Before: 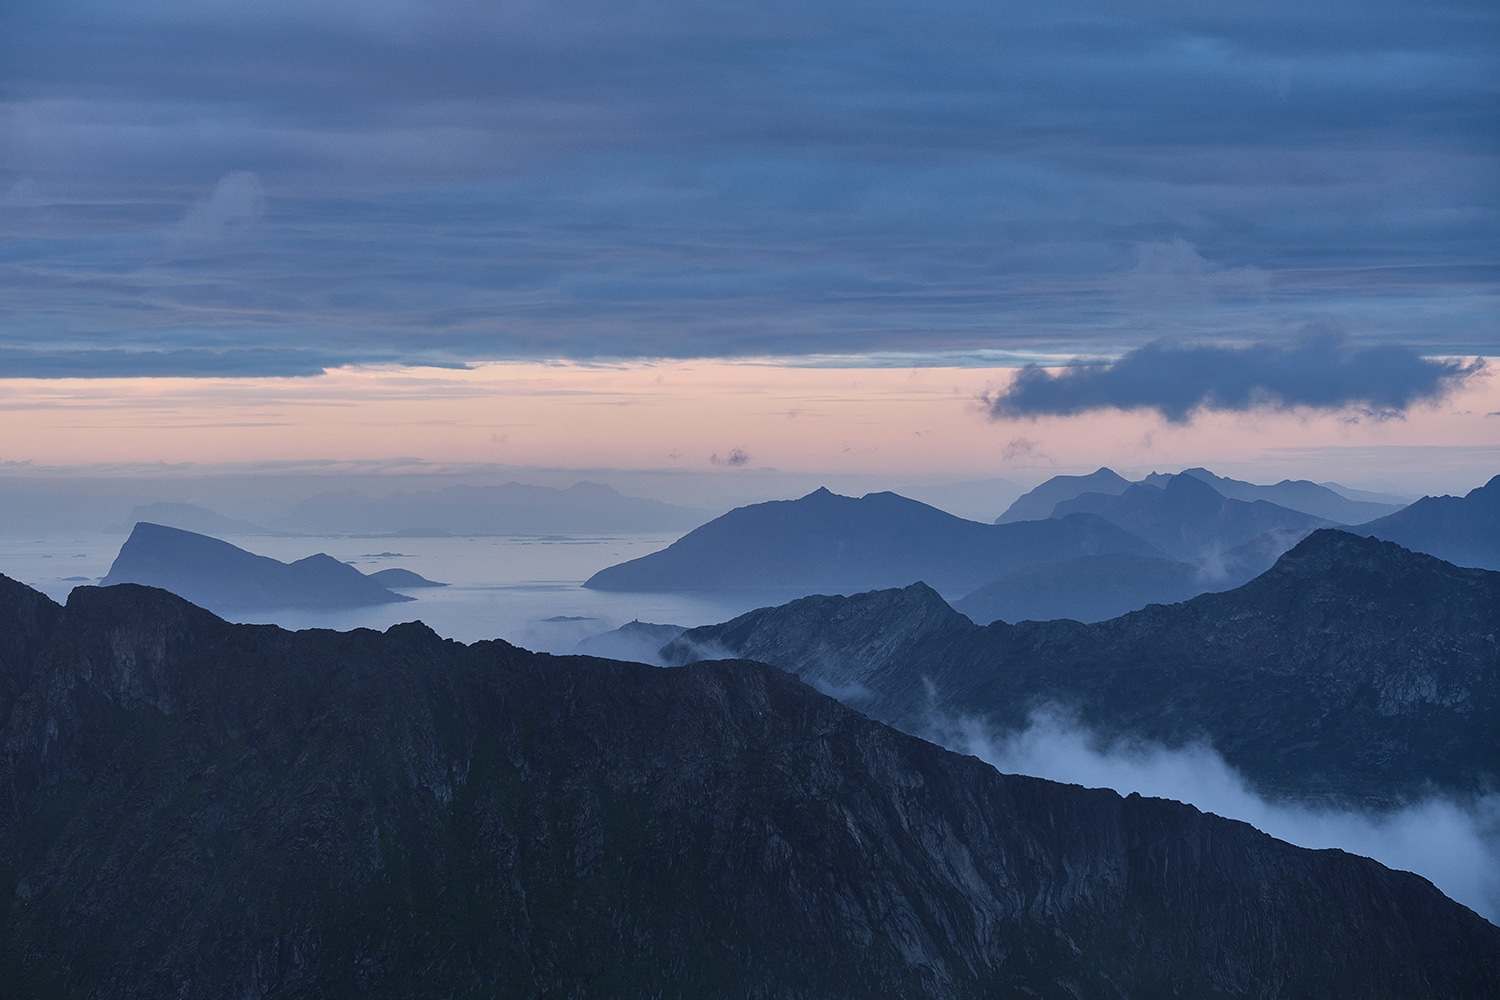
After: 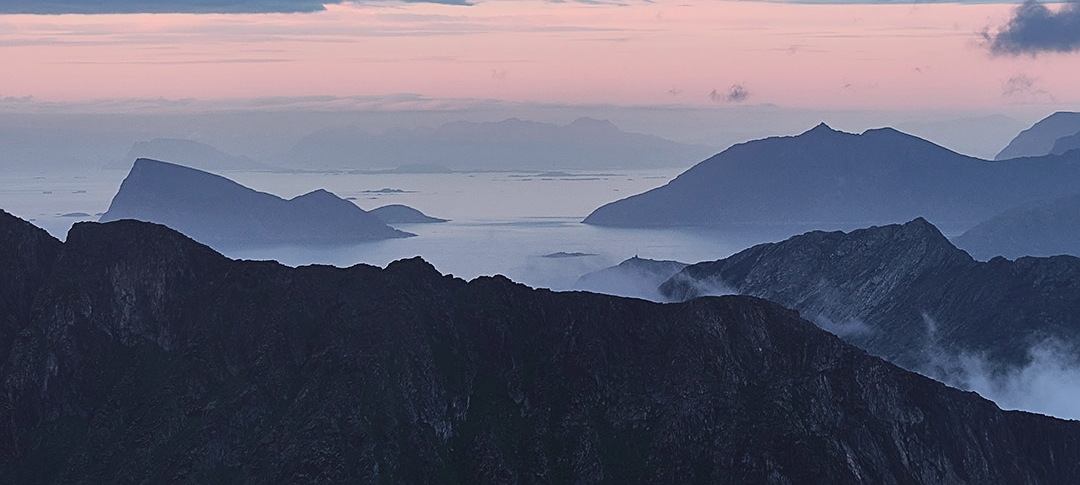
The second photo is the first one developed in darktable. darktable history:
sharpen: on, module defaults
tone curve: curves: ch0 [(0, 0.023) (0.184, 0.168) (0.491, 0.519) (0.748, 0.765) (1, 0.919)]; ch1 [(0, 0) (0.179, 0.173) (0.322, 0.32) (0.424, 0.424) (0.496, 0.501) (0.563, 0.586) (0.761, 0.803) (1, 1)]; ch2 [(0, 0) (0.434, 0.447) (0.483, 0.487) (0.557, 0.541) (0.697, 0.68) (1, 1)], color space Lab, independent channels, preserve colors none
crop: top 36.498%, right 27.964%, bottom 14.995%
